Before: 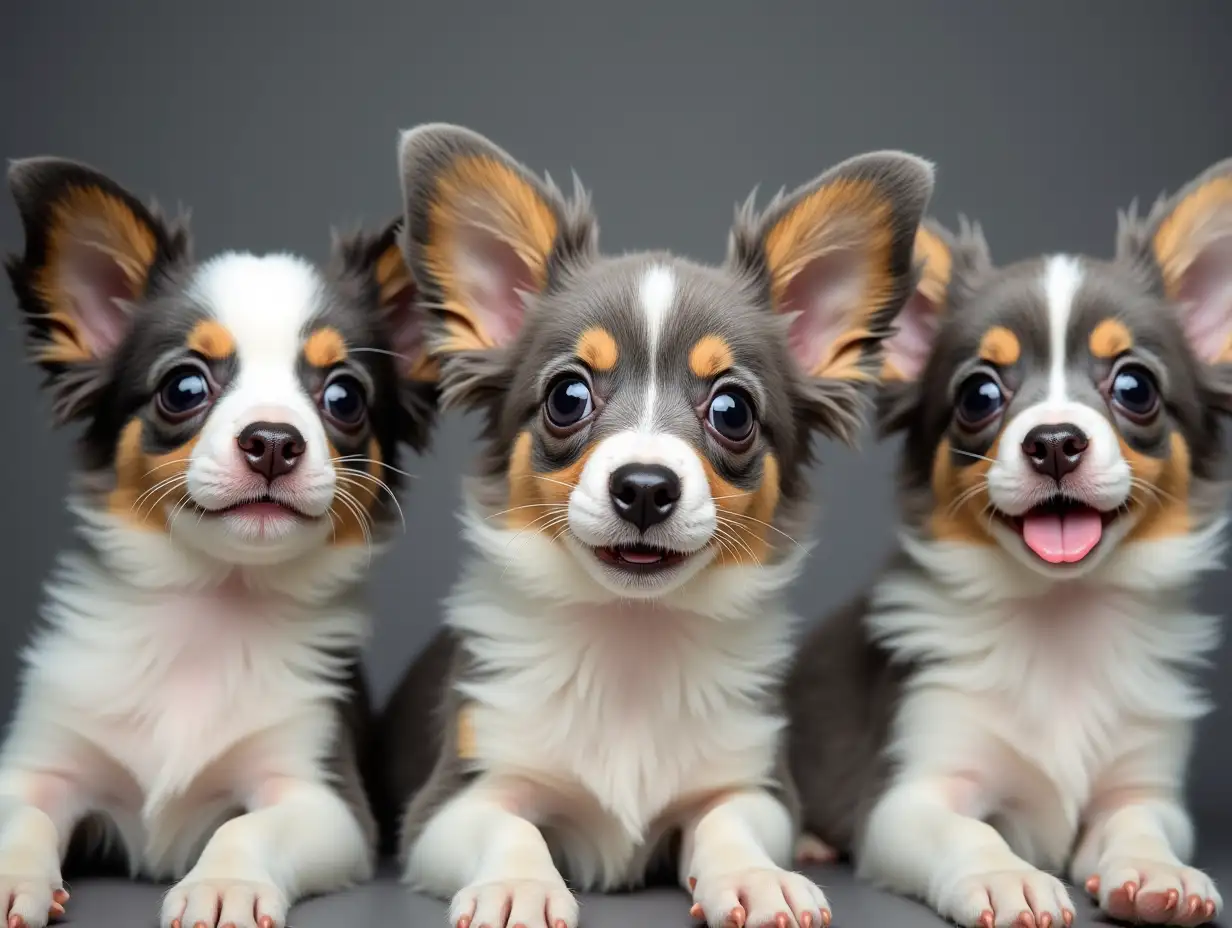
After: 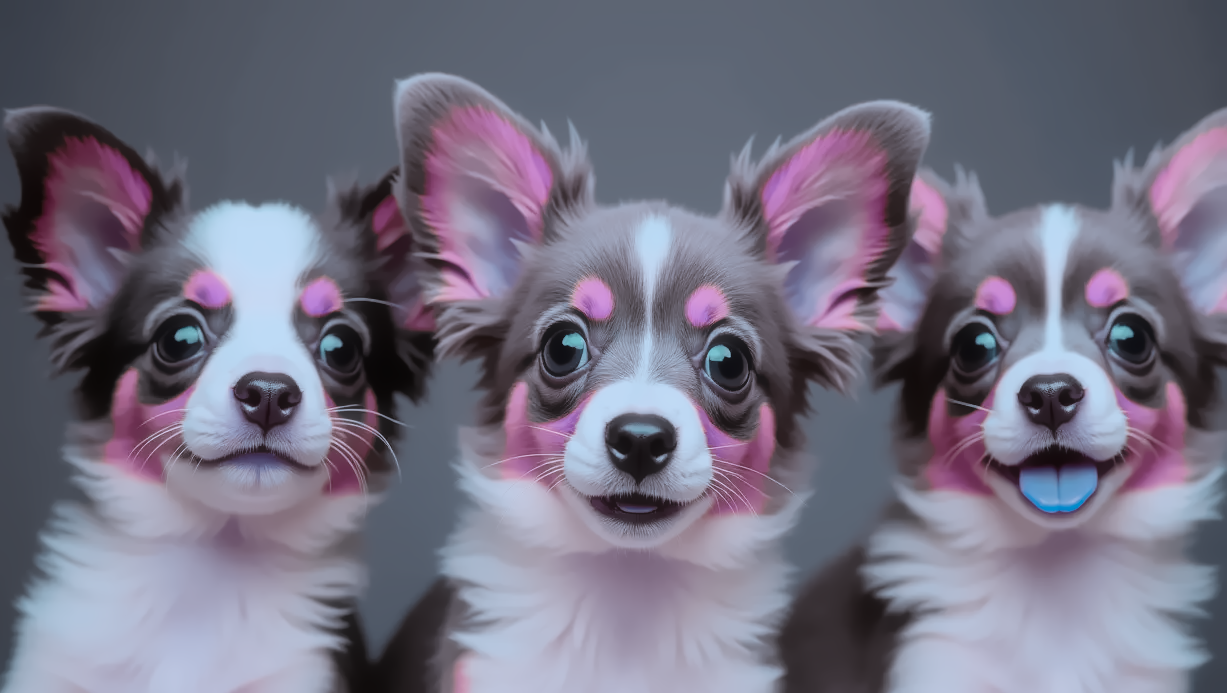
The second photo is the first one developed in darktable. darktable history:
crop: left 0.387%, top 5.469%, bottom 19.809%
color zones: curves: ch0 [(0.826, 0.353)]; ch1 [(0.242, 0.647) (0.889, 0.342)]; ch2 [(0.246, 0.089) (0.969, 0.068)]
color correction: highlights a* 15.46, highlights b* -20.56
denoise (profiled): patch size 2, strength 0.917, preserve shadows 1.02, bias correction -0.395, scattering 0.3, a [0, 0, 0], y [[0.5 ×7] ×4, [0.503, 0.998, 0.611, 0.451, 0.499, 0.537, 0.5], [0.5 ×7]]
surface blur: radius 20.21
haze removal: strength -0.09, distance 0.358
astrophoto denoise: patch size 3, strength 52%
tone curve: curves: ch0 [(0, 0) (0.641, 0.691) (1, 1)]
